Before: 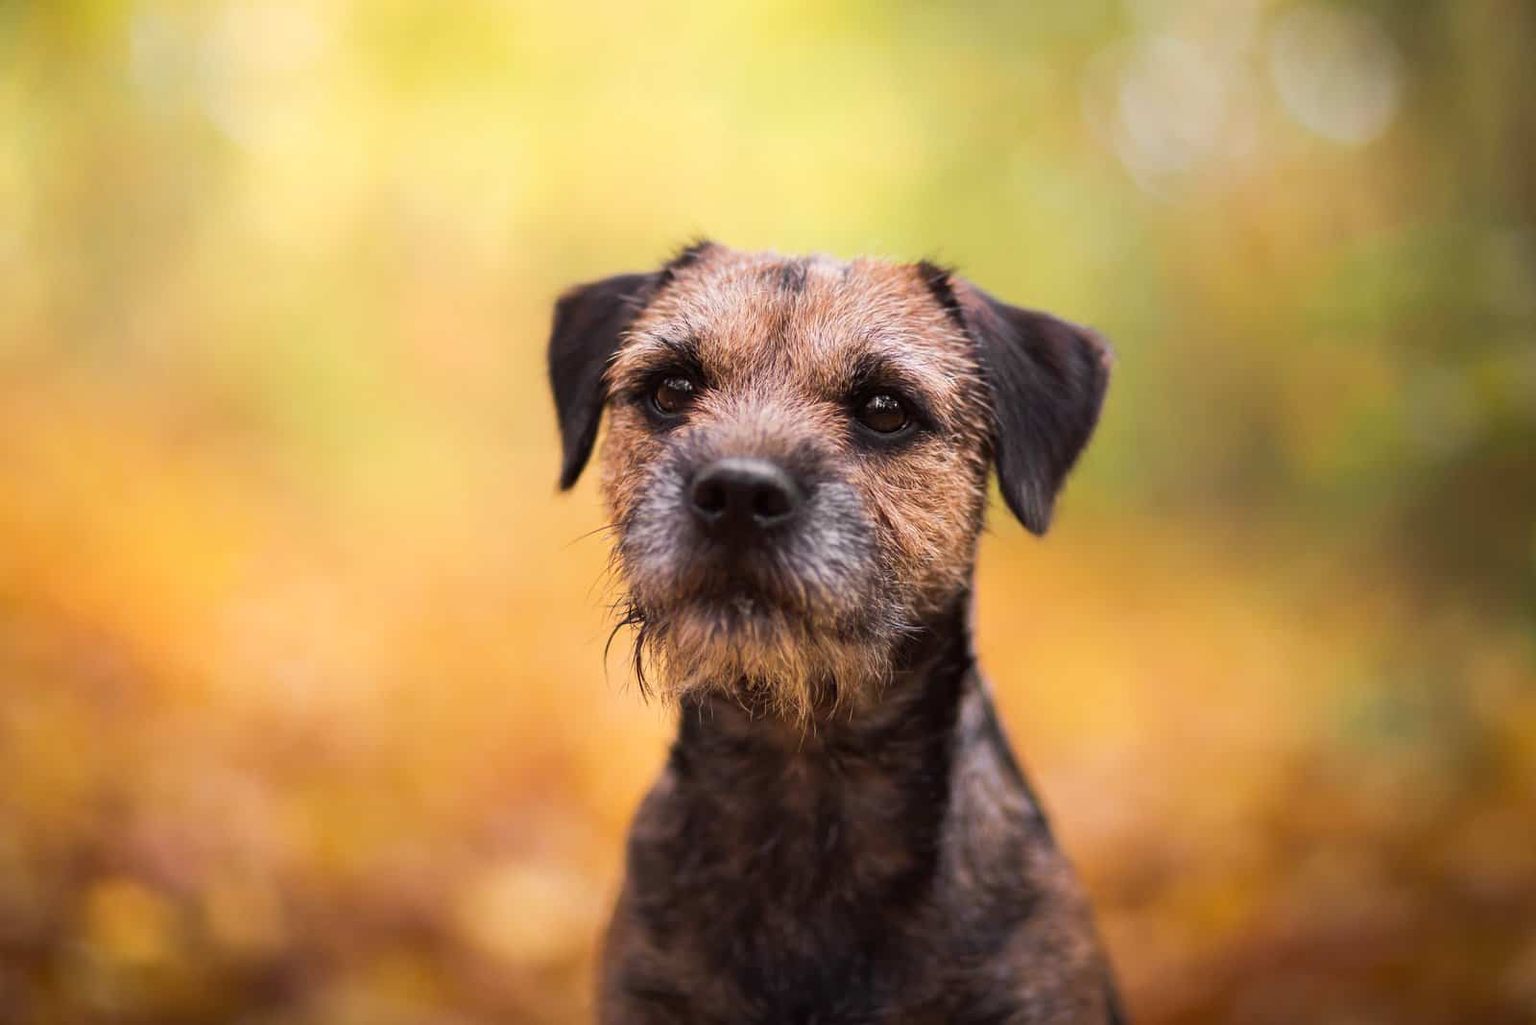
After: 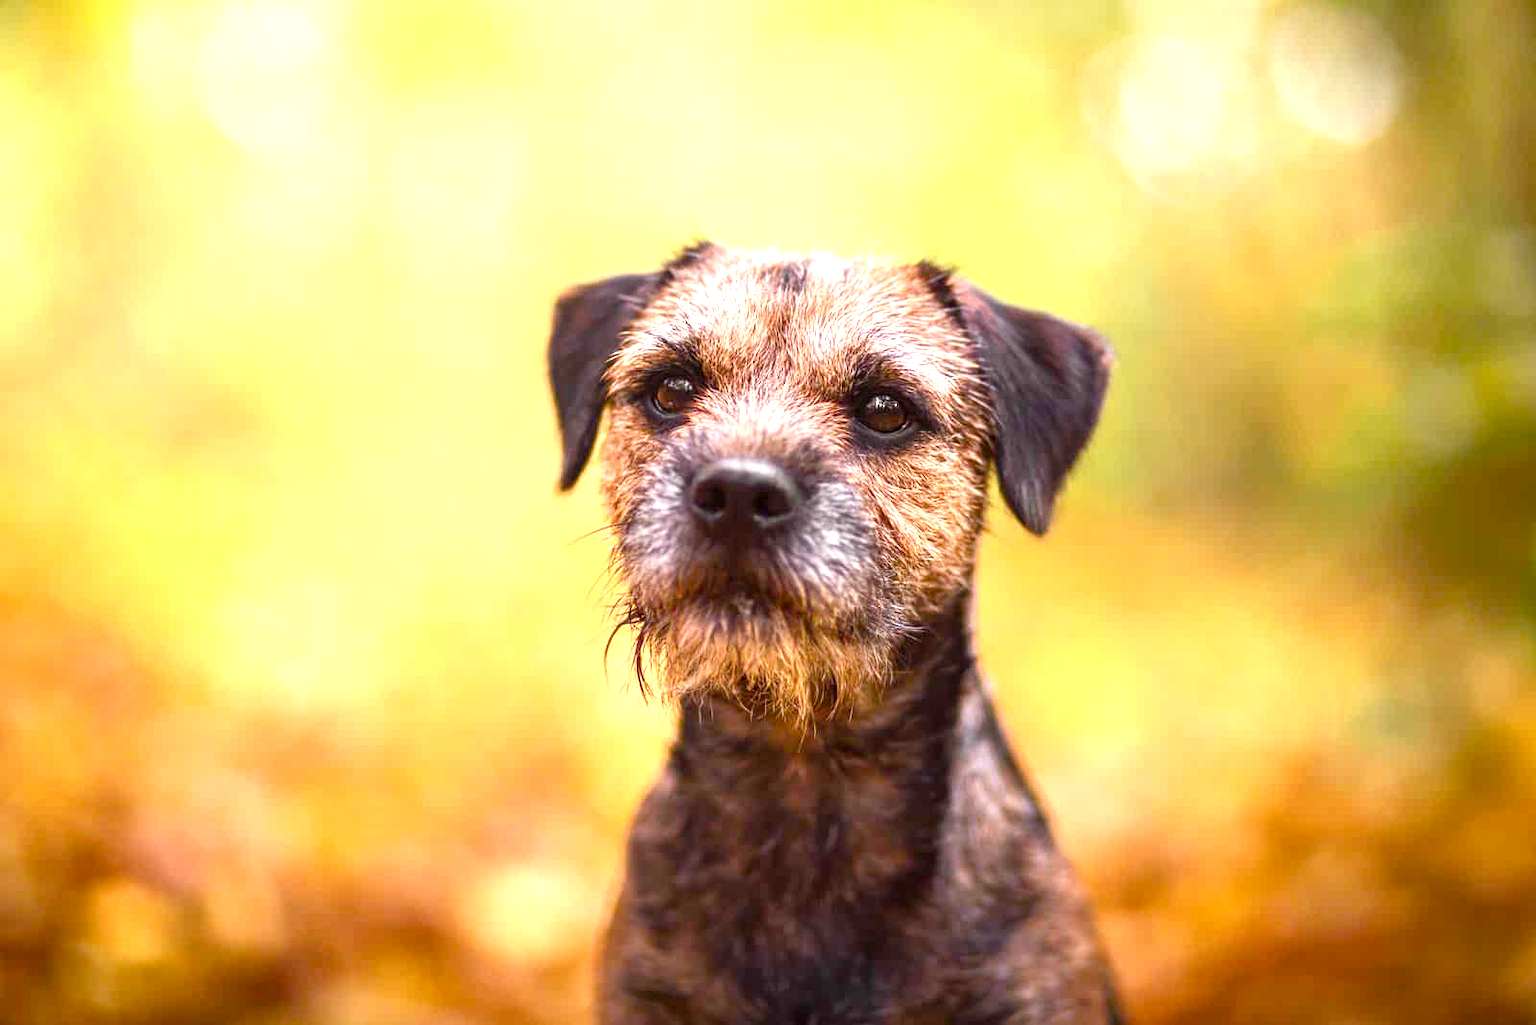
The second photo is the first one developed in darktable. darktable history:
color balance rgb: perceptual saturation grading › global saturation 44.144%, perceptual saturation grading › highlights -50.023%, perceptual saturation grading › shadows 31.117%, global vibrance 20%
local contrast: detail 130%
exposure: black level correction 0, exposure 1.001 EV, compensate highlight preservation false
